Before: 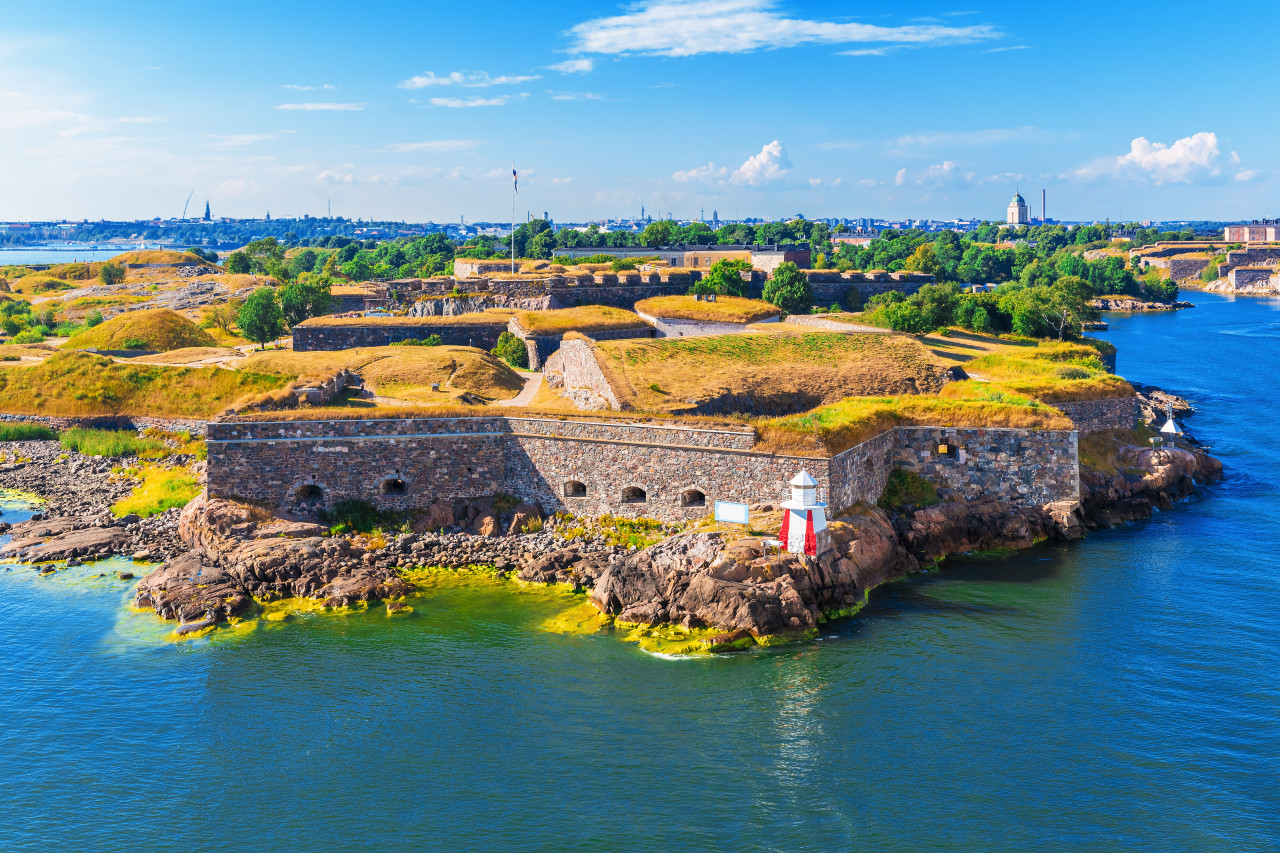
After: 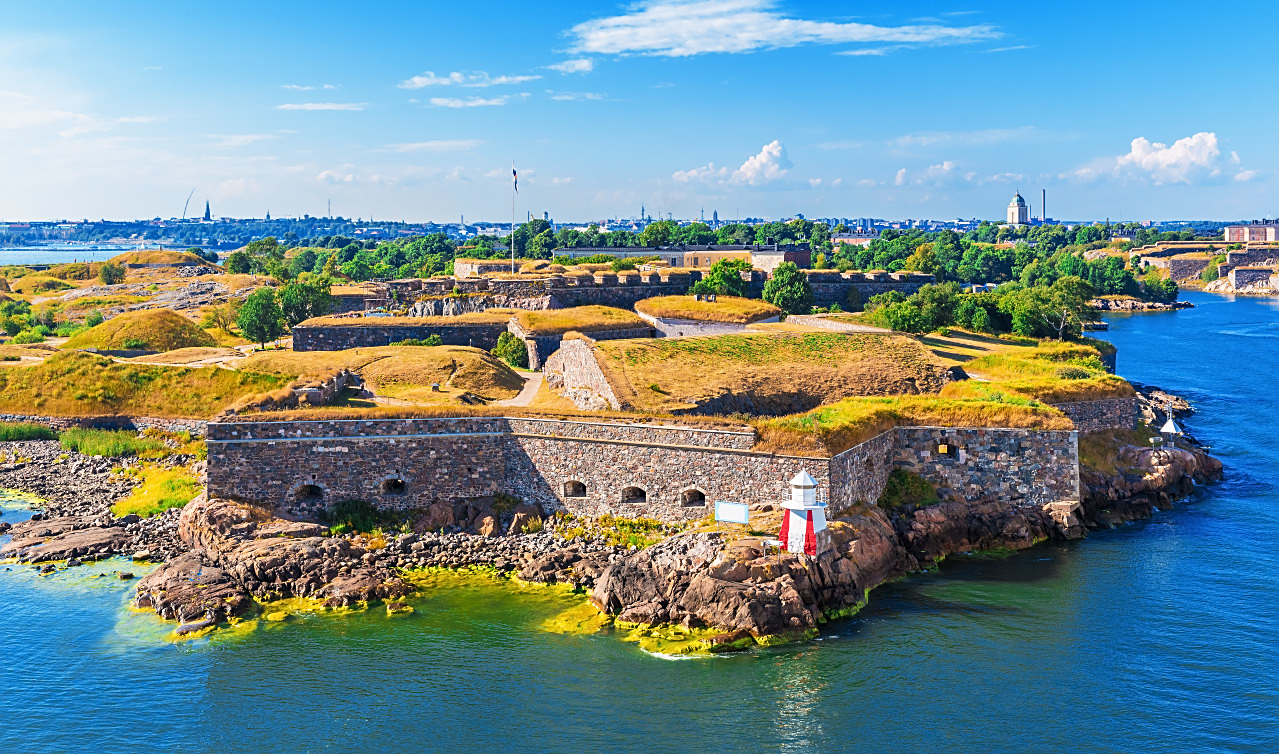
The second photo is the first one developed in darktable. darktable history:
crop and rotate: top 0%, bottom 11.49%
sharpen: on, module defaults
